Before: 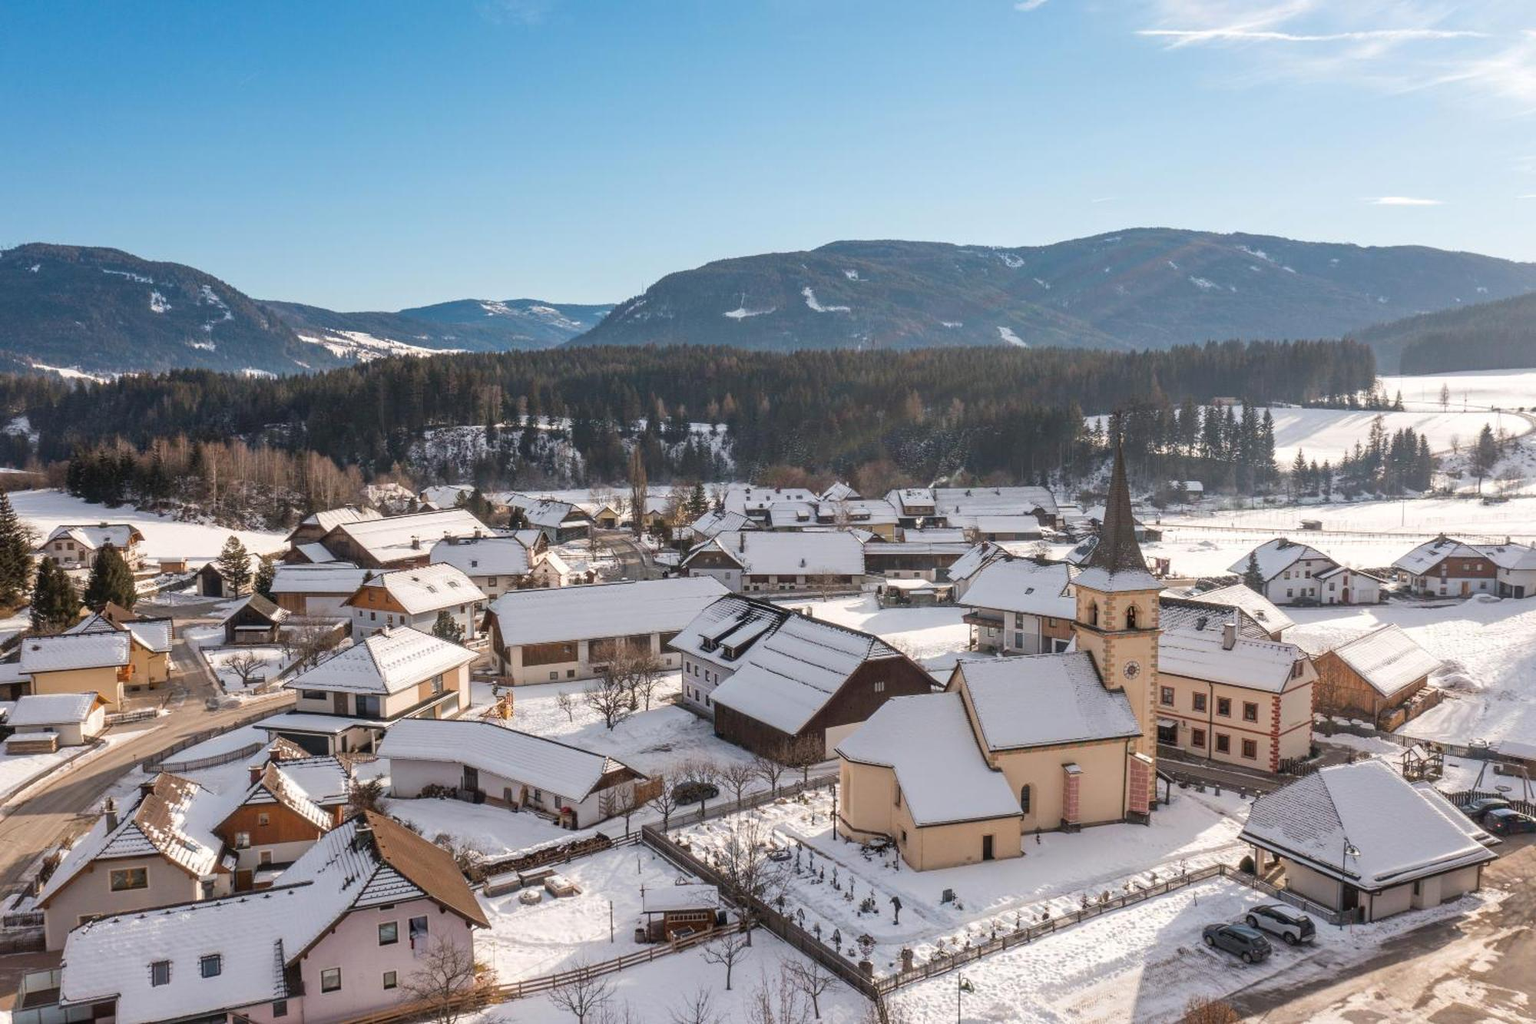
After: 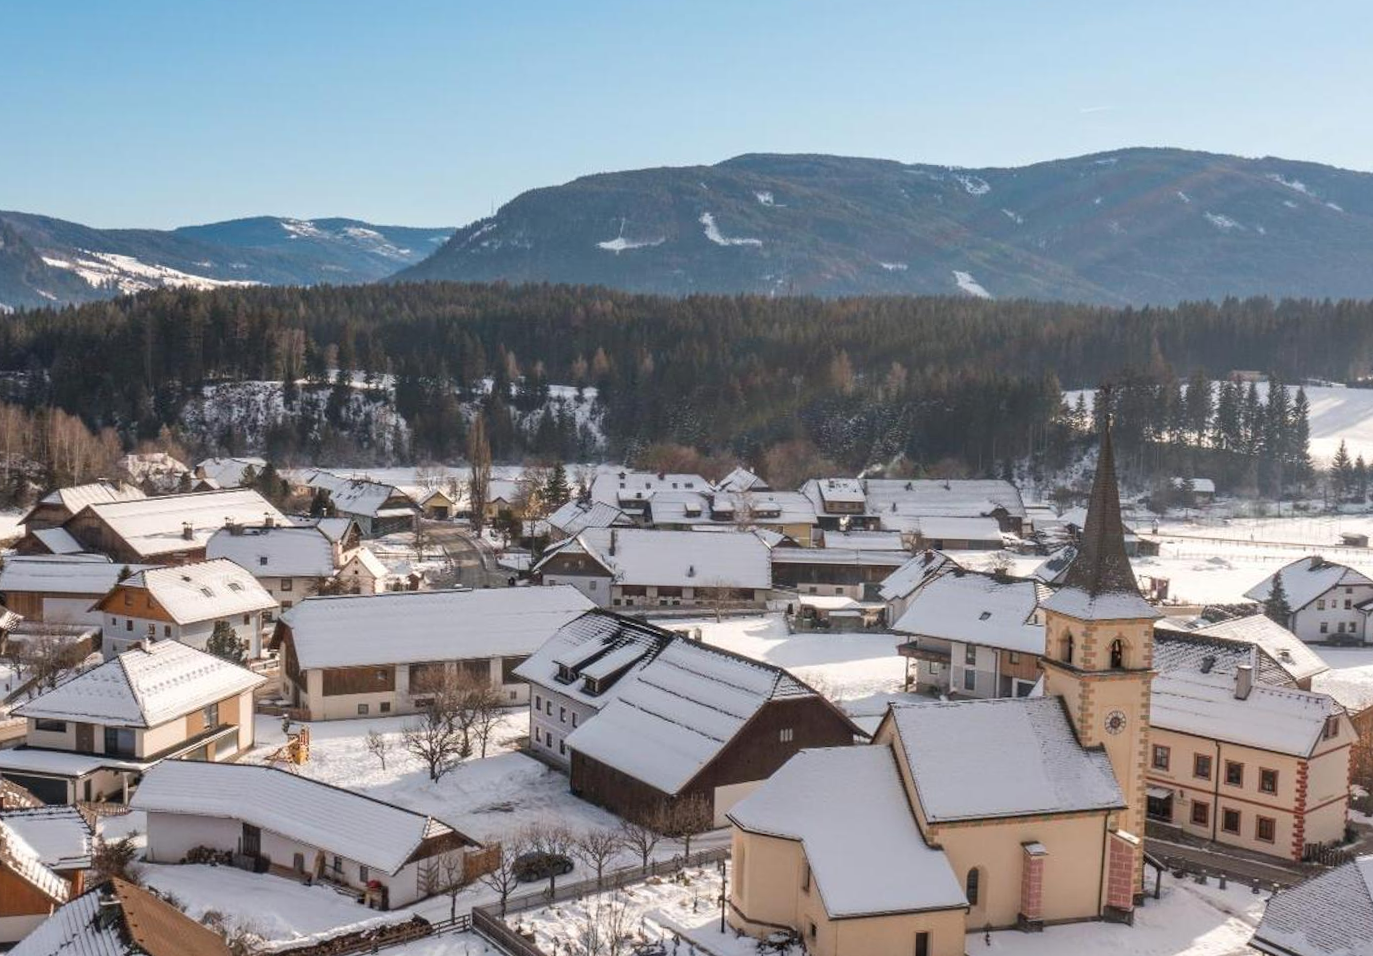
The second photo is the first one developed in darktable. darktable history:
crop and rotate: left 17.046%, top 10.659%, right 12.989%, bottom 14.553%
rotate and perspective: rotation 1.57°, crop left 0.018, crop right 0.982, crop top 0.039, crop bottom 0.961
